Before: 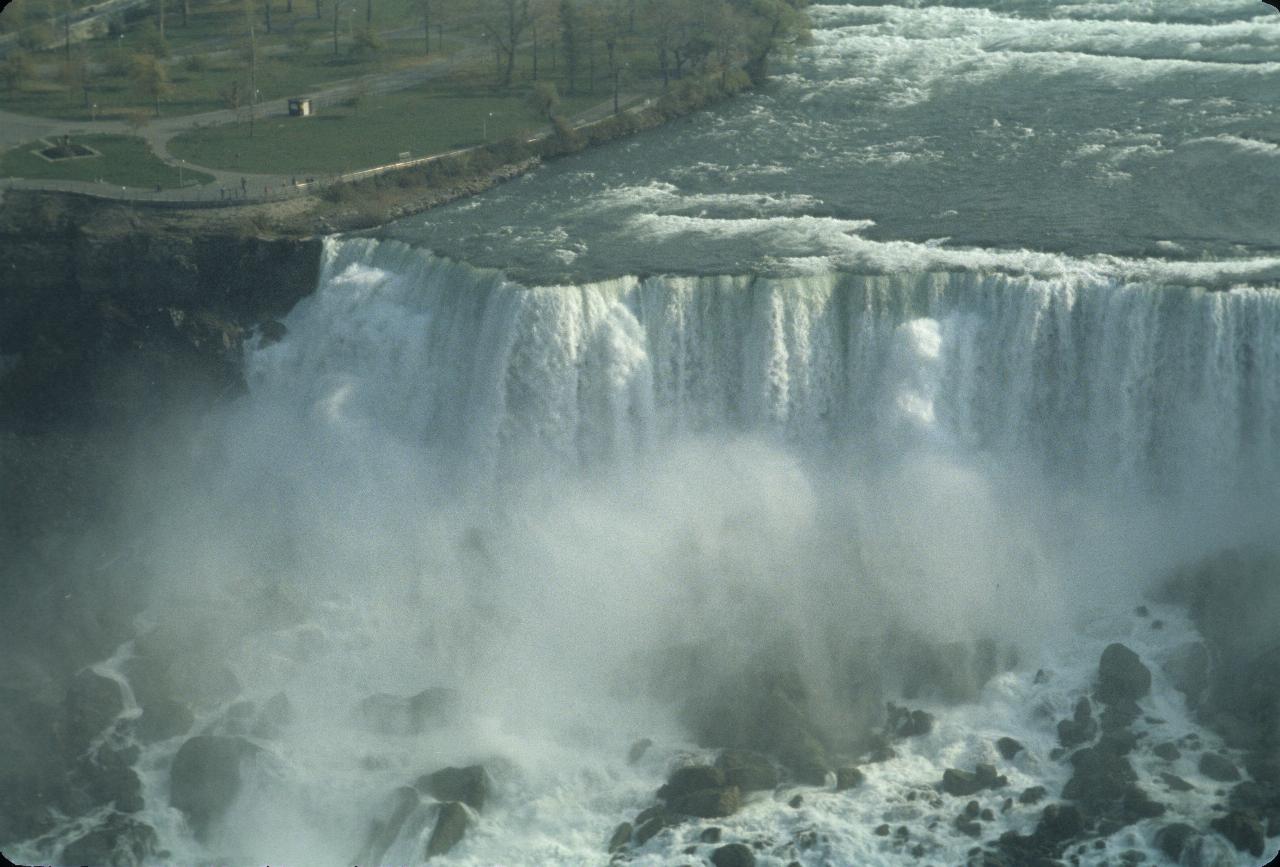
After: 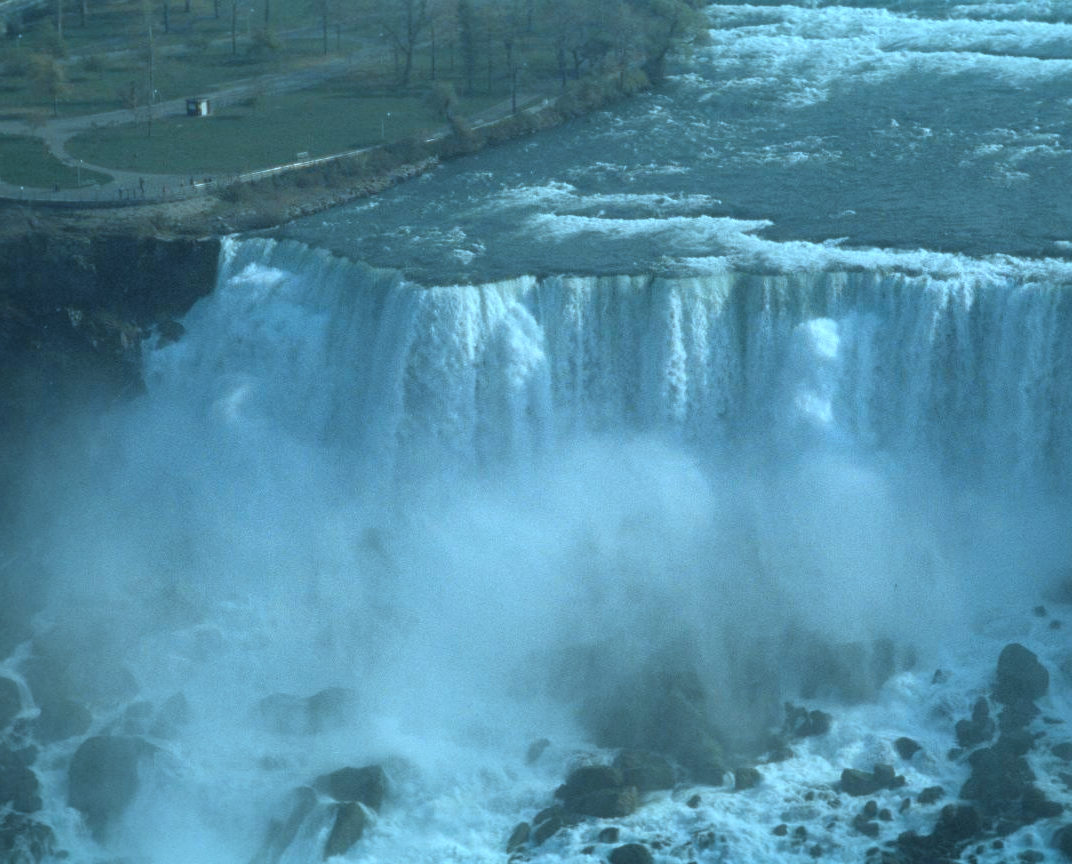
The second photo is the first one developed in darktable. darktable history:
color correction: highlights a* -10.69, highlights b* -19.19
white balance: red 0.924, blue 1.095
crop: left 8.026%, right 7.374%
